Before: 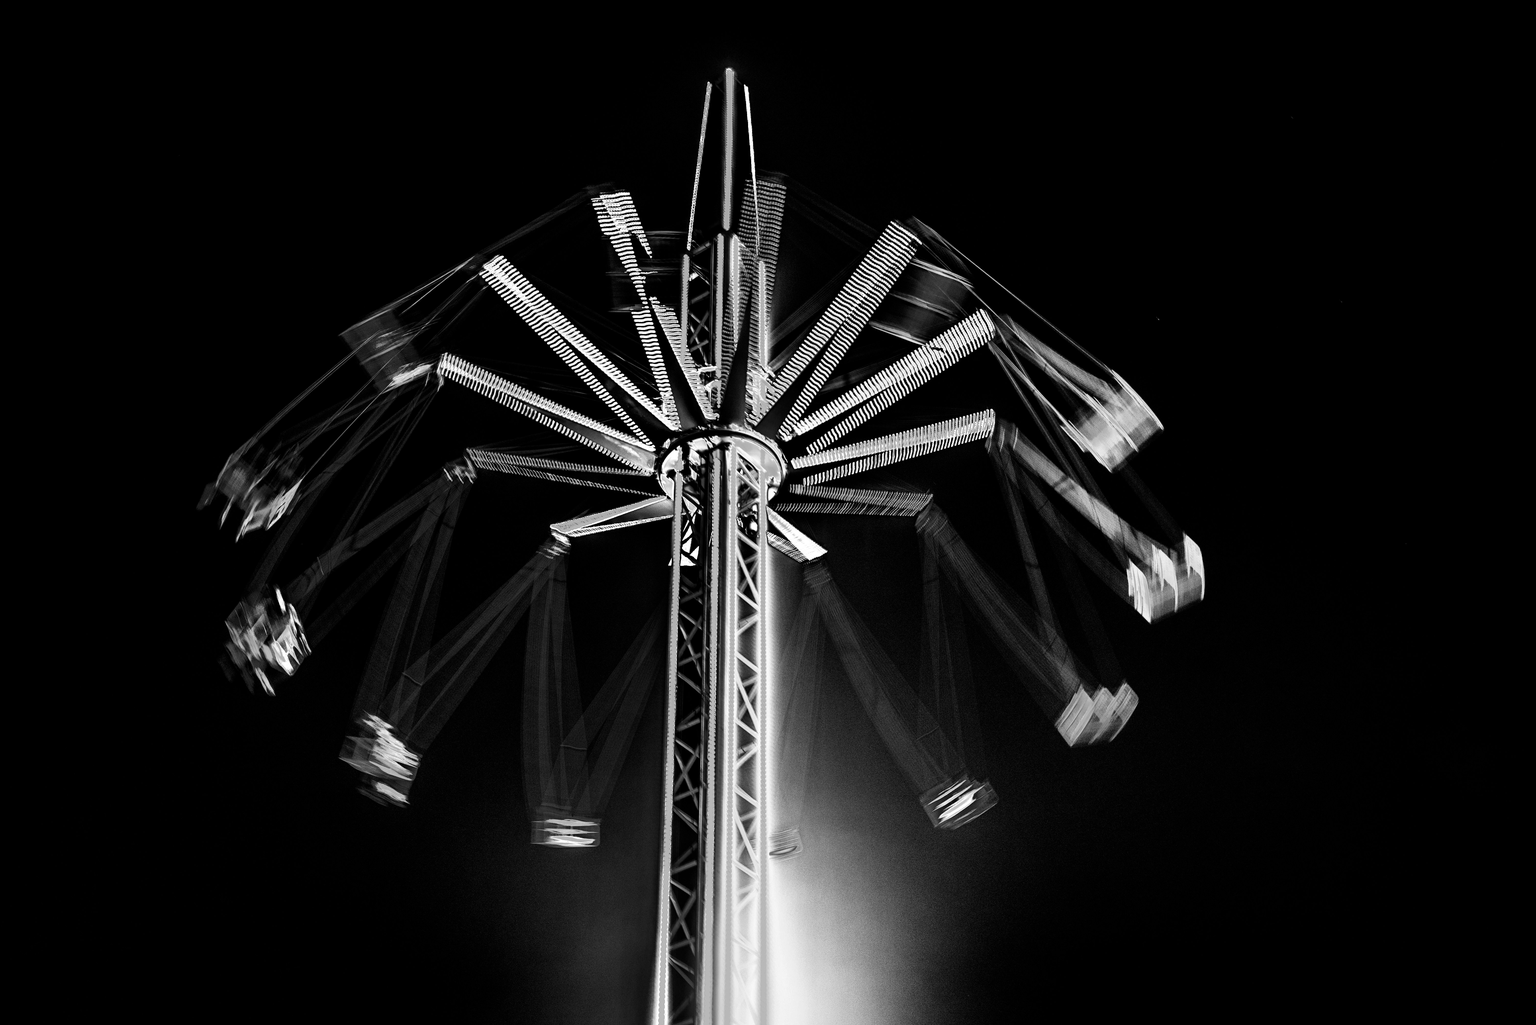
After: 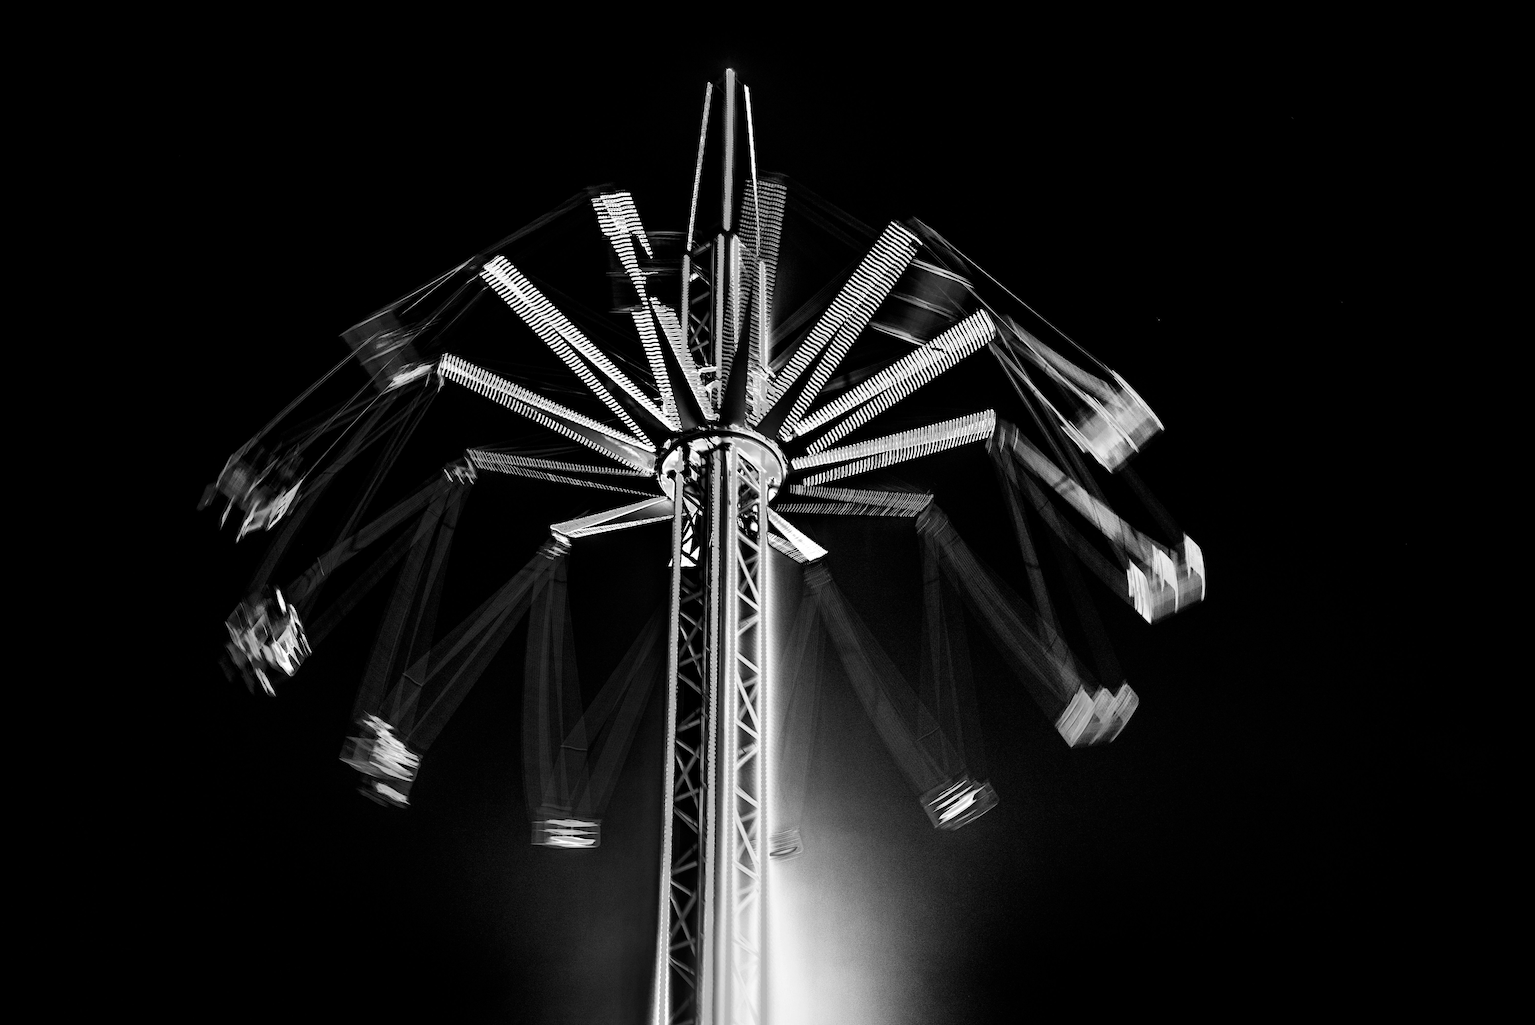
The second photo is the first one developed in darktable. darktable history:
color zones: curves: ch0 [(0.11, 0.396) (0.195, 0.36) (0.25, 0.5) (0.303, 0.412) (0.357, 0.544) (0.75, 0.5) (0.967, 0.328)]; ch1 [(0, 0.468) (0.112, 0.512) (0.202, 0.6) (0.25, 0.5) (0.307, 0.352) (0.357, 0.544) (0.75, 0.5) (0.963, 0.524)]
color balance rgb: perceptual saturation grading › global saturation 20%, perceptual saturation grading › highlights -25%, perceptual saturation grading › shadows 25%
